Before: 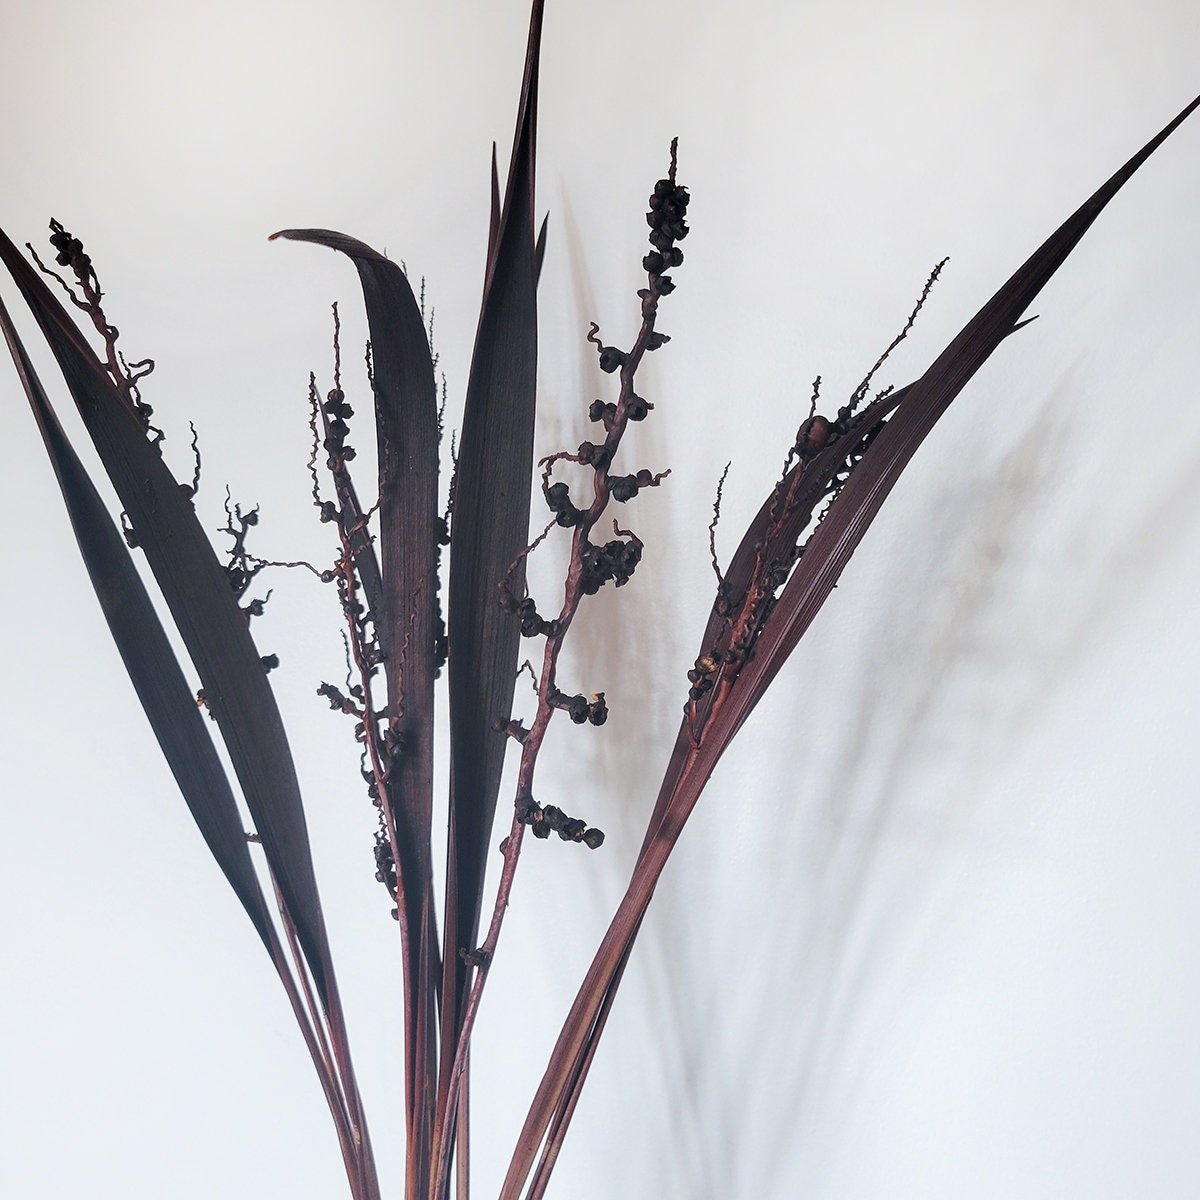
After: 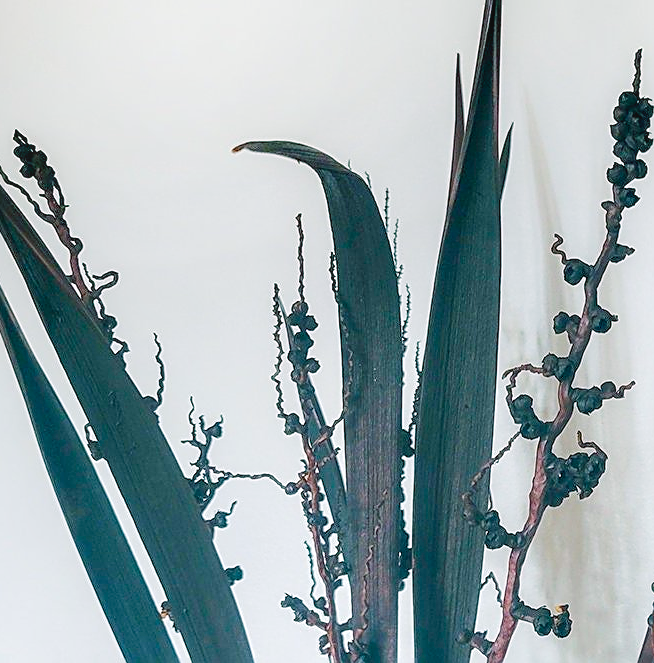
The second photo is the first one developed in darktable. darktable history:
exposure: exposure 0.203 EV, compensate highlight preservation false
local contrast: on, module defaults
crop and rotate: left 3.05%, top 7.375%, right 42.429%, bottom 37.307%
color balance rgb: power › chroma 2.154%, power › hue 165.62°, linear chroma grading › global chroma 25.26%, perceptual saturation grading › global saturation 19.425%
shadows and highlights: shadows -20.02, white point adjustment -1.91, highlights -34.78
base curve: curves: ch0 [(0, 0) (0.204, 0.334) (0.55, 0.733) (1, 1)], preserve colors none
sharpen: on, module defaults
